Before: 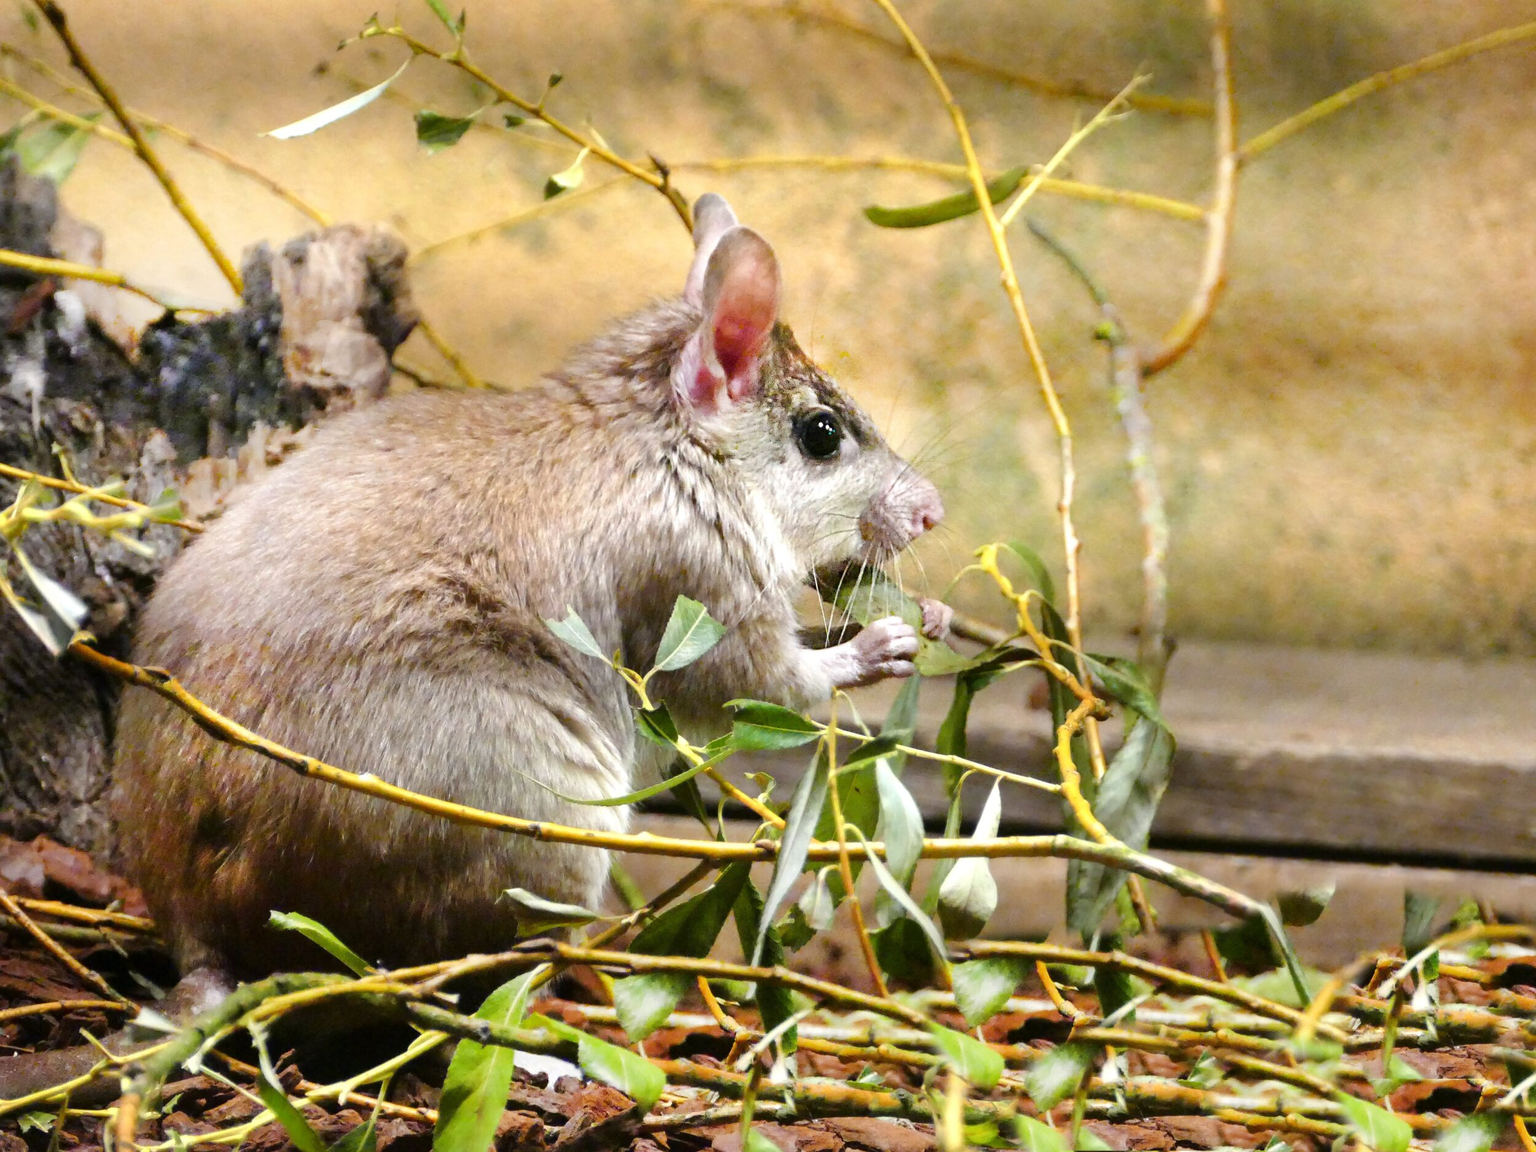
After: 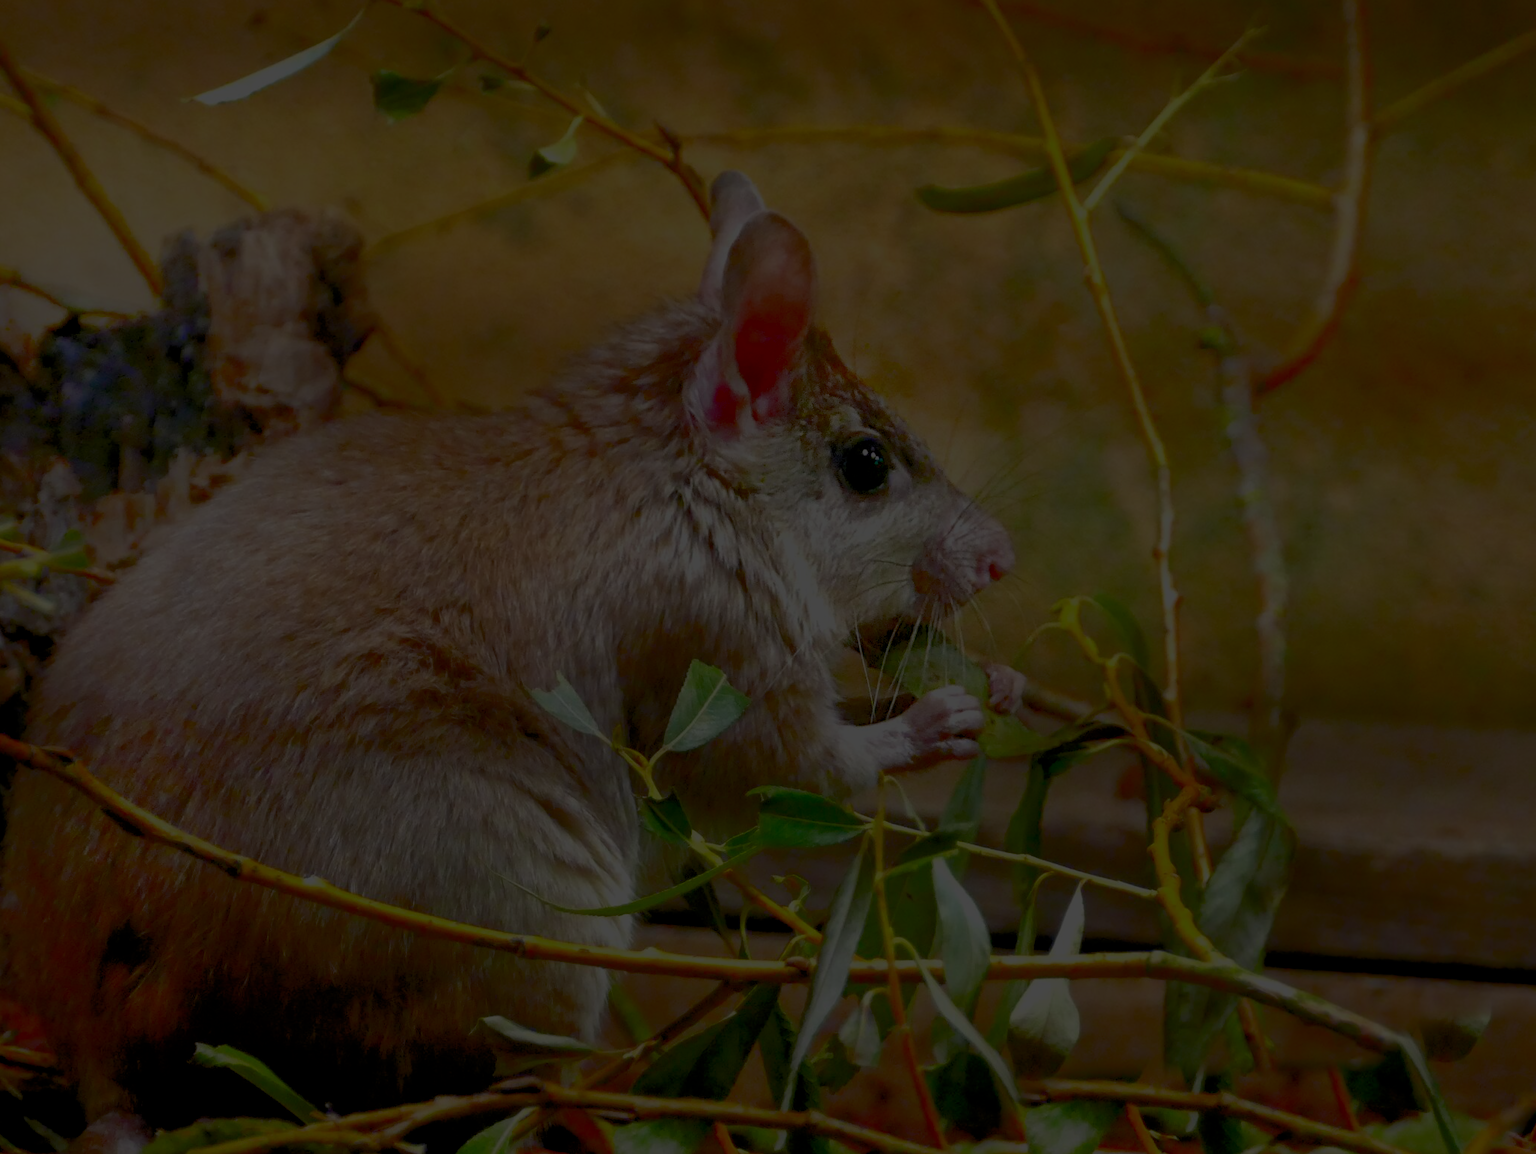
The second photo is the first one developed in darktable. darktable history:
filmic rgb: black relative exposure -4.49 EV, white relative exposure 6.61 EV, hardness 1.9, contrast 0.516
color zones: curves: ch0 [(0.068, 0.464) (0.25, 0.5) (0.48, 0.508) (0.75, 0.536) (0.886, 0.476) (0.967, 0.456)]; ch1 [(0.066, 0.456) (0.25, 0.5) (0.616, 0.508) (0.746, 0.56) (0.934, 0.444)]
crop and rotate: left 7.131%, top 4.632%, right 10.592%, bottom 12.93%
tone curve: curves: ch0 [(0, 0) (0.765, 0.349) (1, 1)], color space Lab, independent channels, preserve colors none
